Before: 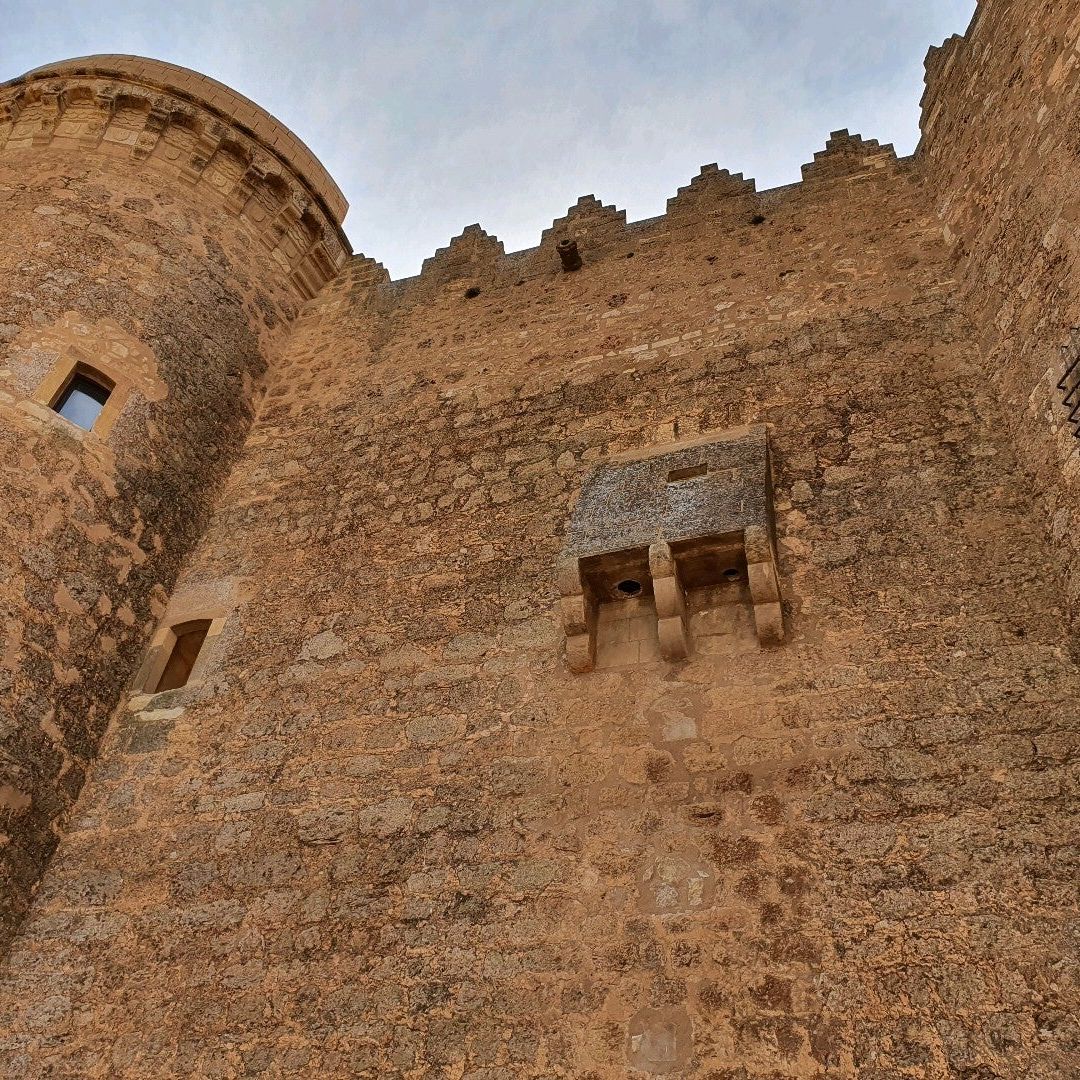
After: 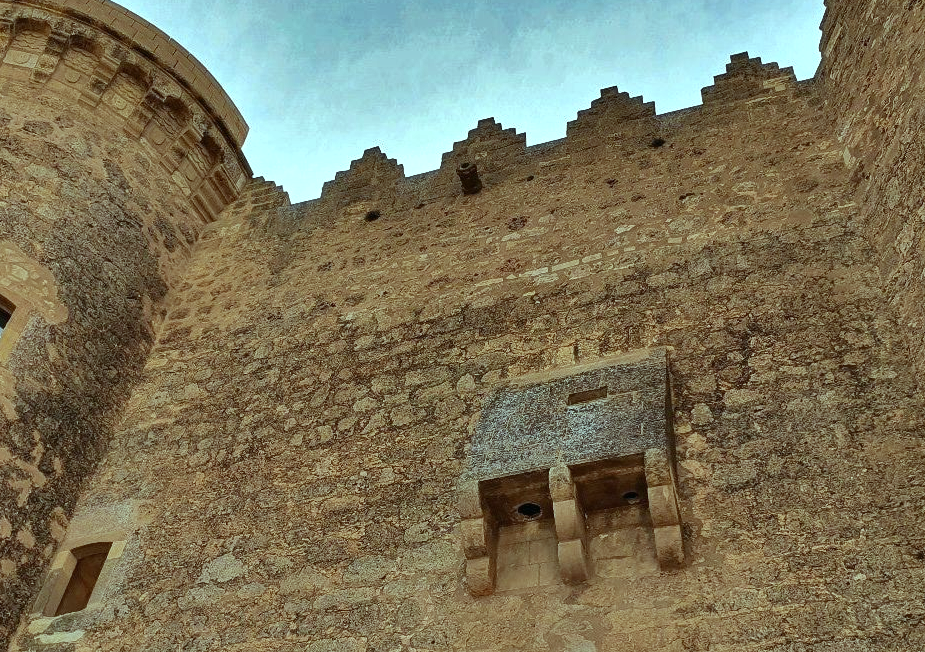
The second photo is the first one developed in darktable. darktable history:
crop and rotate: left 9.345%, top 7.22%, right 4.982%, bottom 32.331%
shadows and highlights: white point adjustment 0.1, highlights -70, soften with gaussian
color balance: mode lift, gamma, gain (sRGB), lift [0.997, 0.979, 1.021, 1.011], gamma [1, 1.084, 0.916, 0.998], gain [1, 0.87, 1.13, 1.101], contrast 4.55%, contrast fulcrum 38.24%, output saturation 104.09%
